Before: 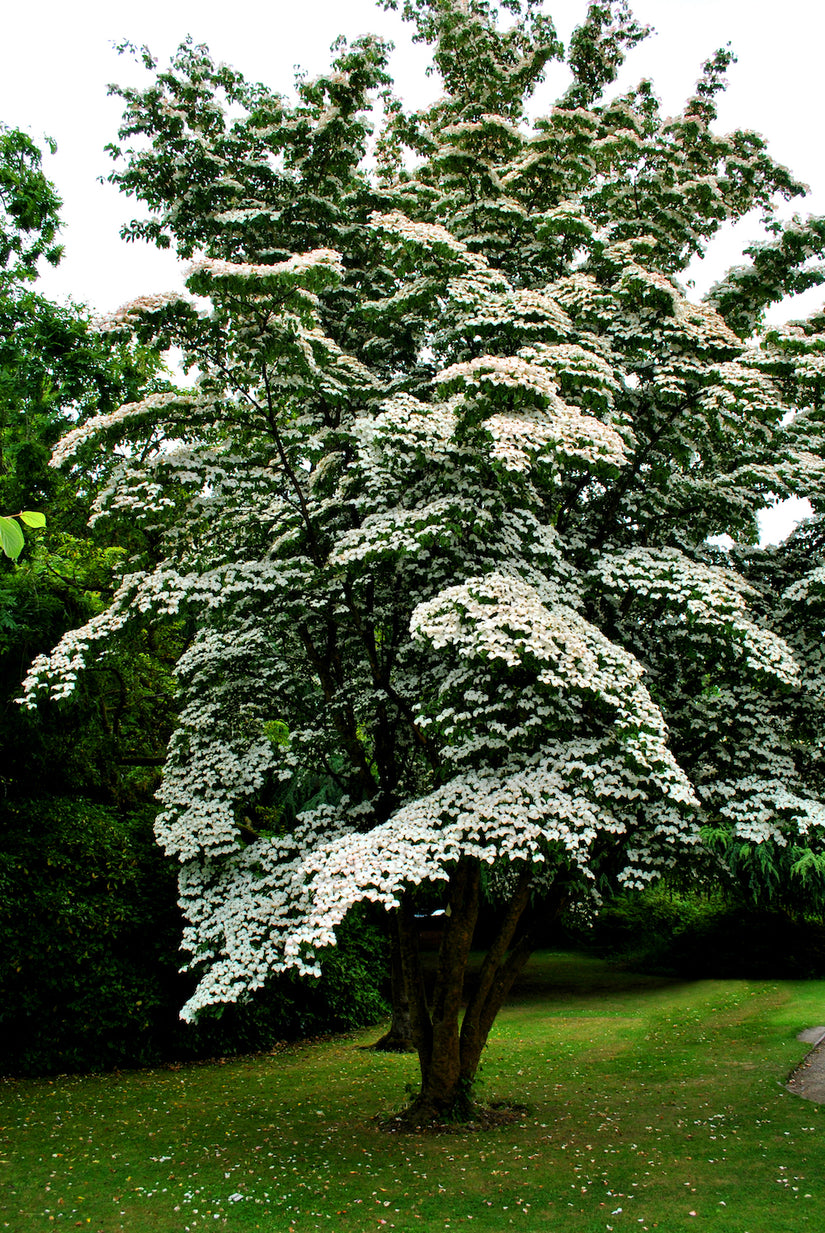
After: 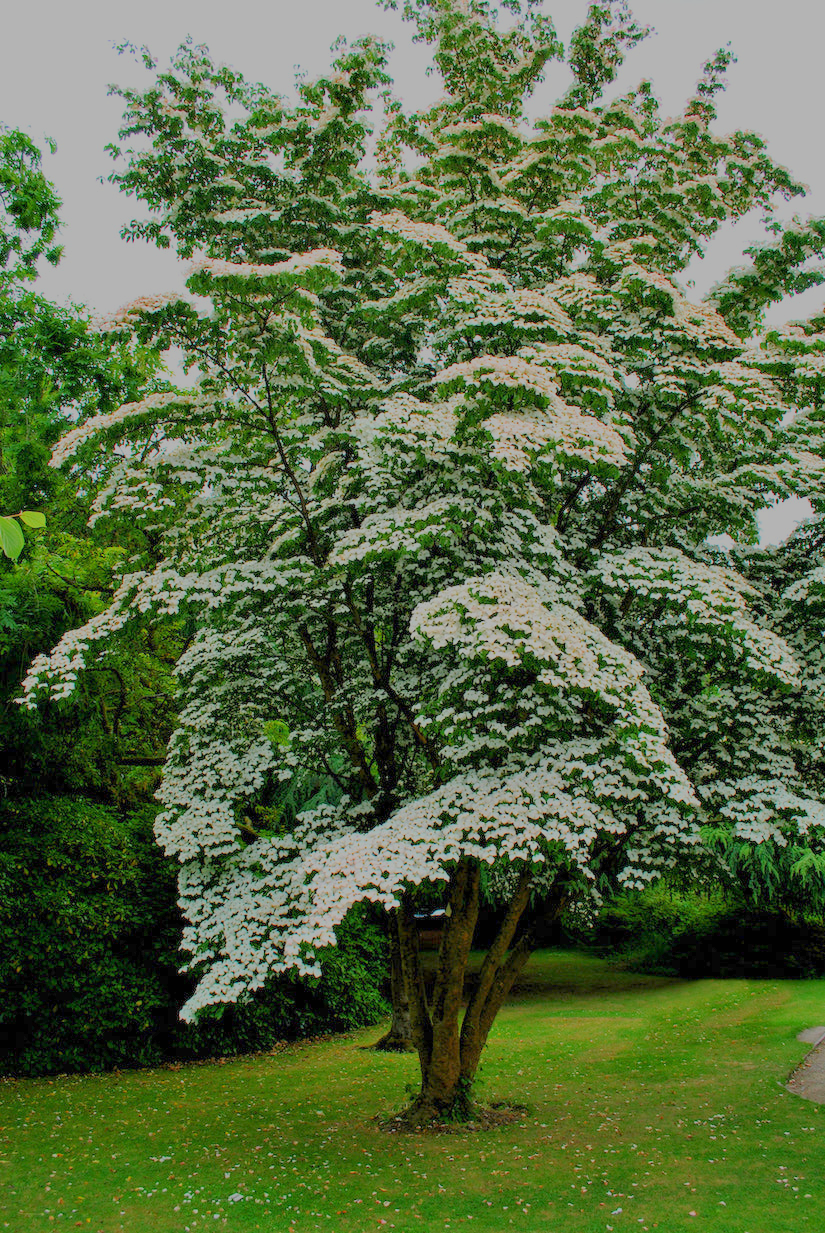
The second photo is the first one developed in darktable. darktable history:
exposure: exposure 0.6 EV, compensate highlight preservation false
filmic rgb: black relative exposure -14 EV, white relative exposure 8 EV, threshold 3 EV, hardness 3.74, latitude 50%, contrast 0.5, color science v5 (2021), contrast in shadows safe, contrast in highlights safe, enable highlight reconstruction true
